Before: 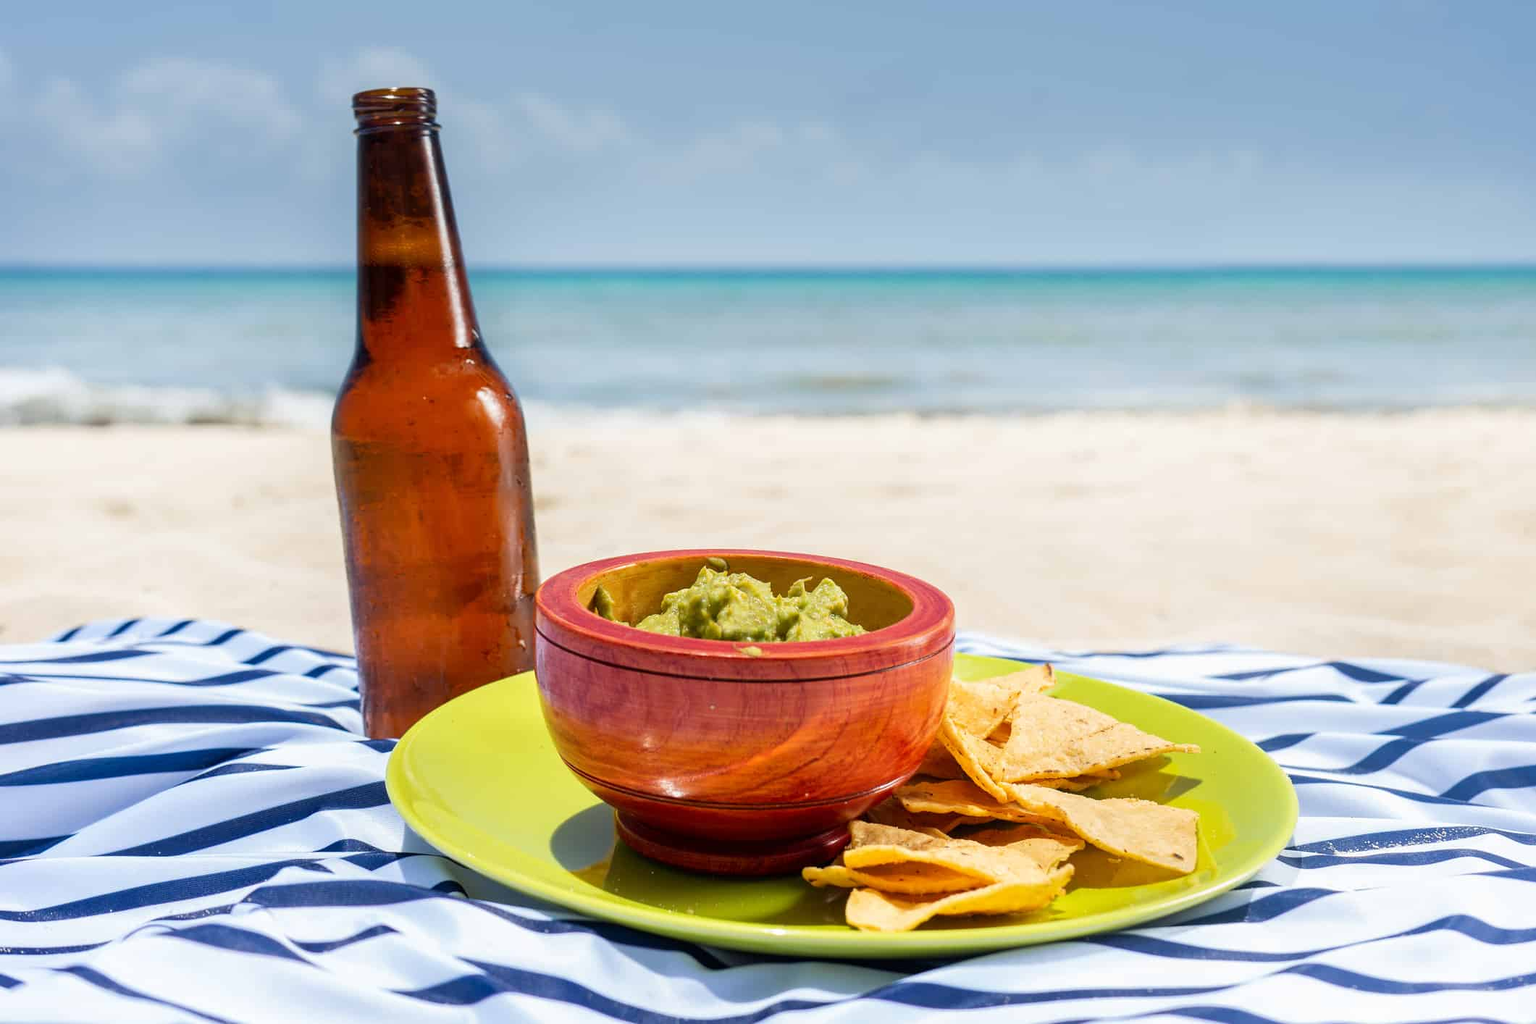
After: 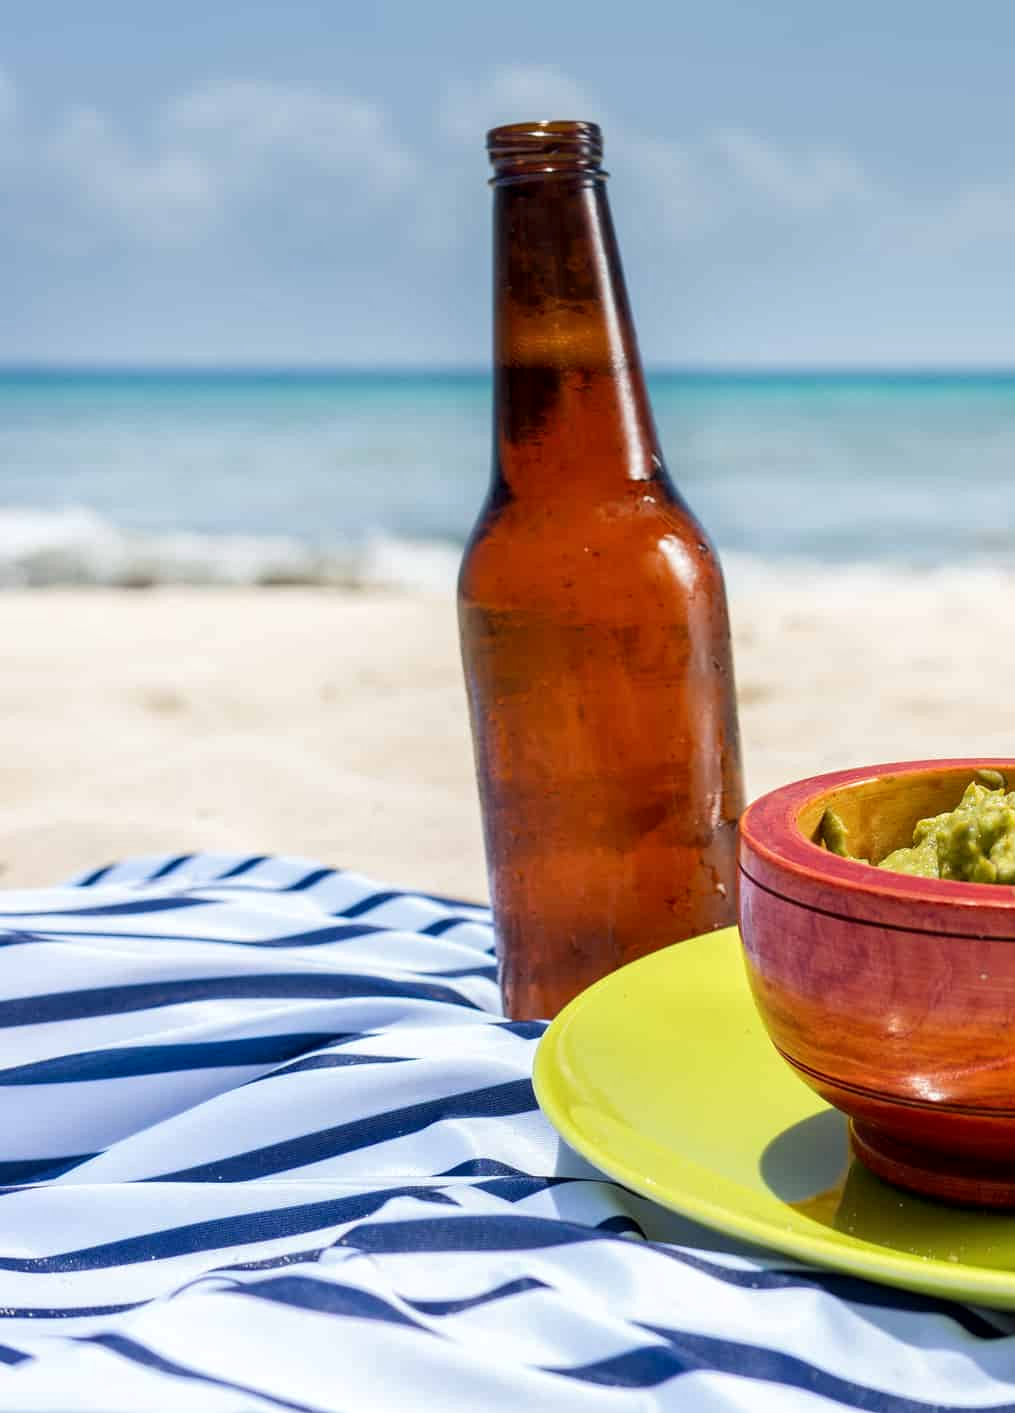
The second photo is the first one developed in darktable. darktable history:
crop and rotate: left 0.007%, top 0%, right 52.098%
exposure: black level correction 0, exposure 0 EV, compensate exposure bias true, compensate highlight preservation false
local contrast: highlights 103%, shadows 102%, detail 119%, midtone range 0.2
